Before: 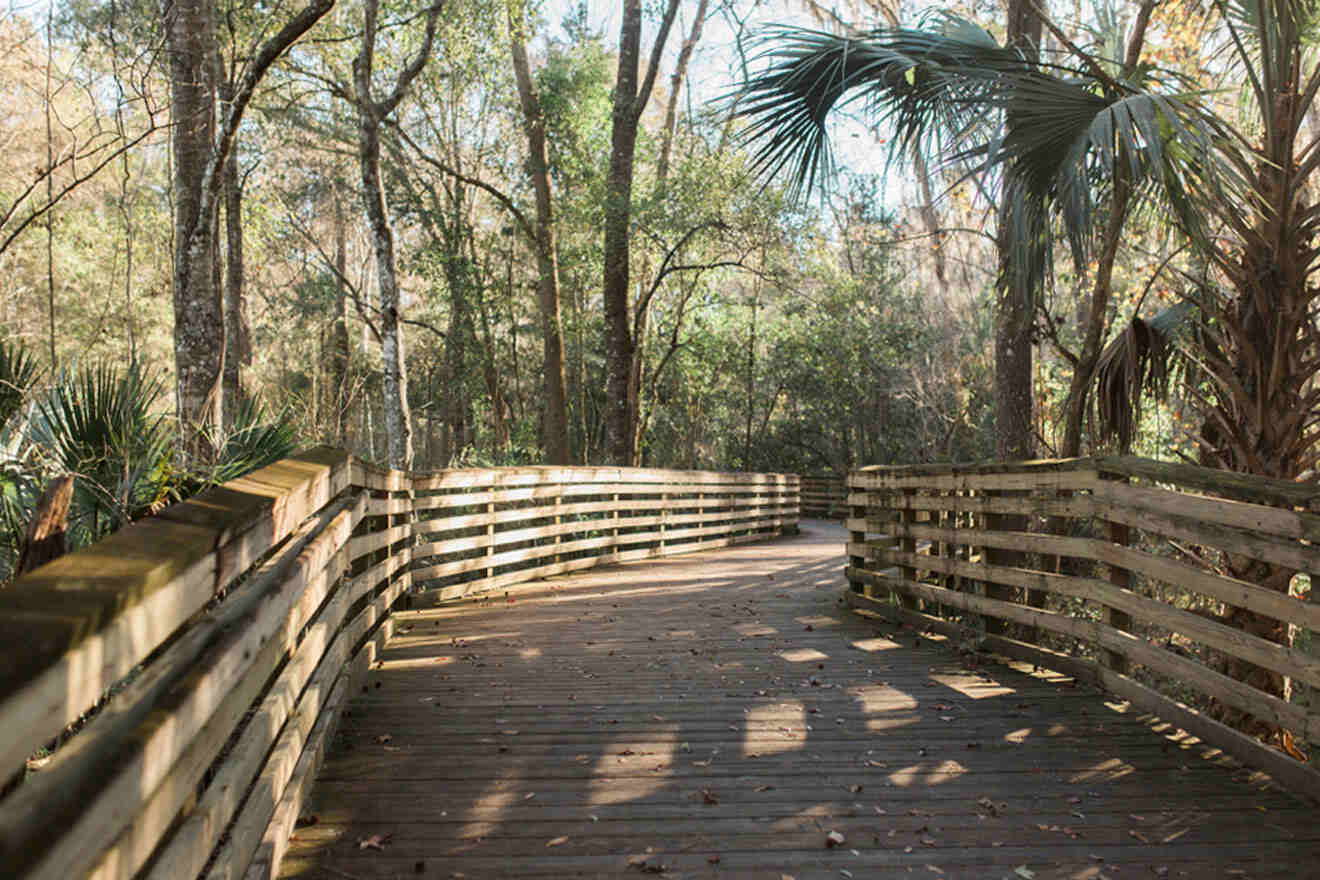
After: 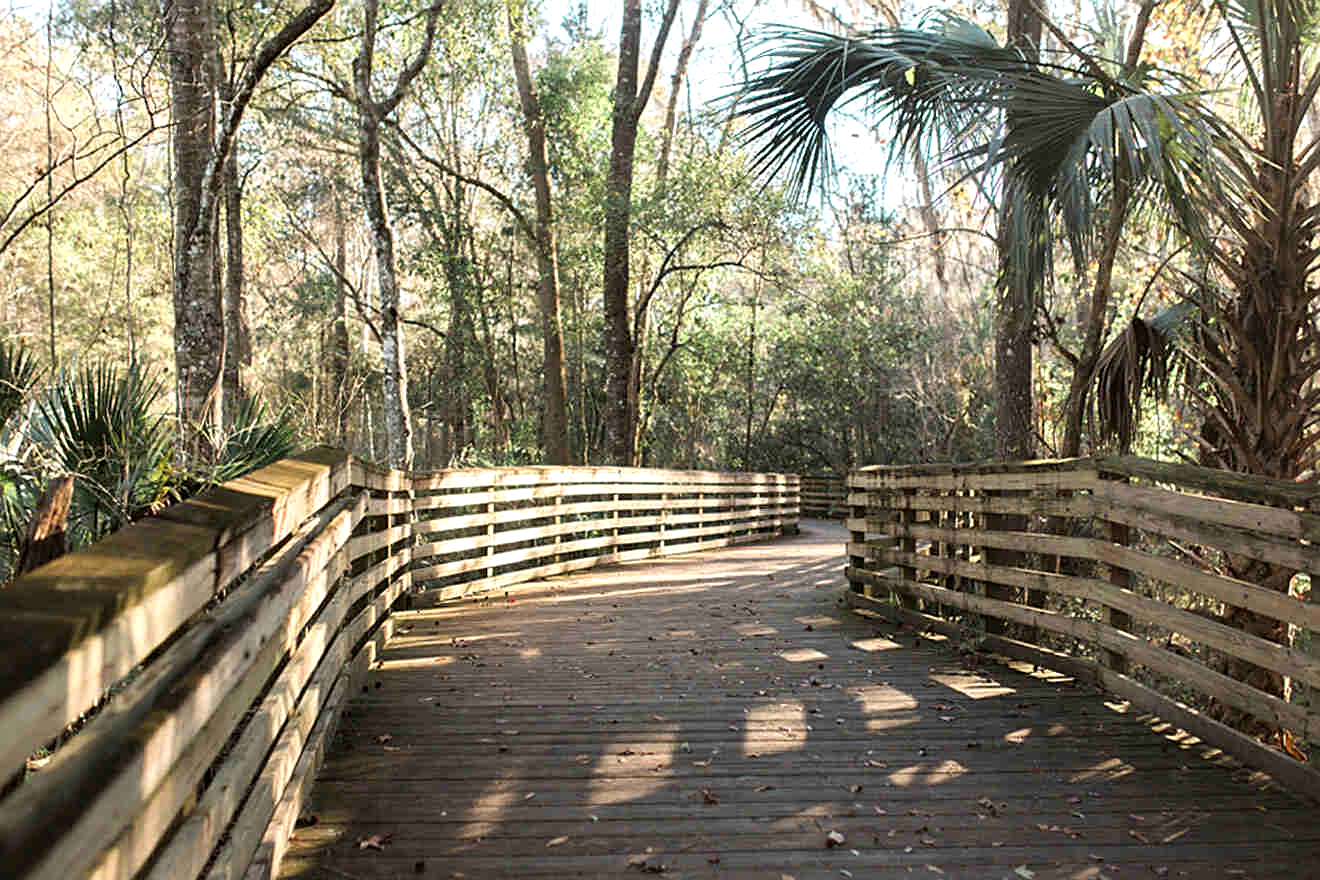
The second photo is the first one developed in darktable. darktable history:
sharpen: on, module defaults
tone equalizer: -8 EV -0.4 EV, -7 EV -0.368 EV, -6 EV -0.357 EV, -5 EV -0.239 EV, -3 EV 0.221 EV, -2 EV 0.31 EV, -1 EV 0.394 EV, +0 EV 0.393 EV
